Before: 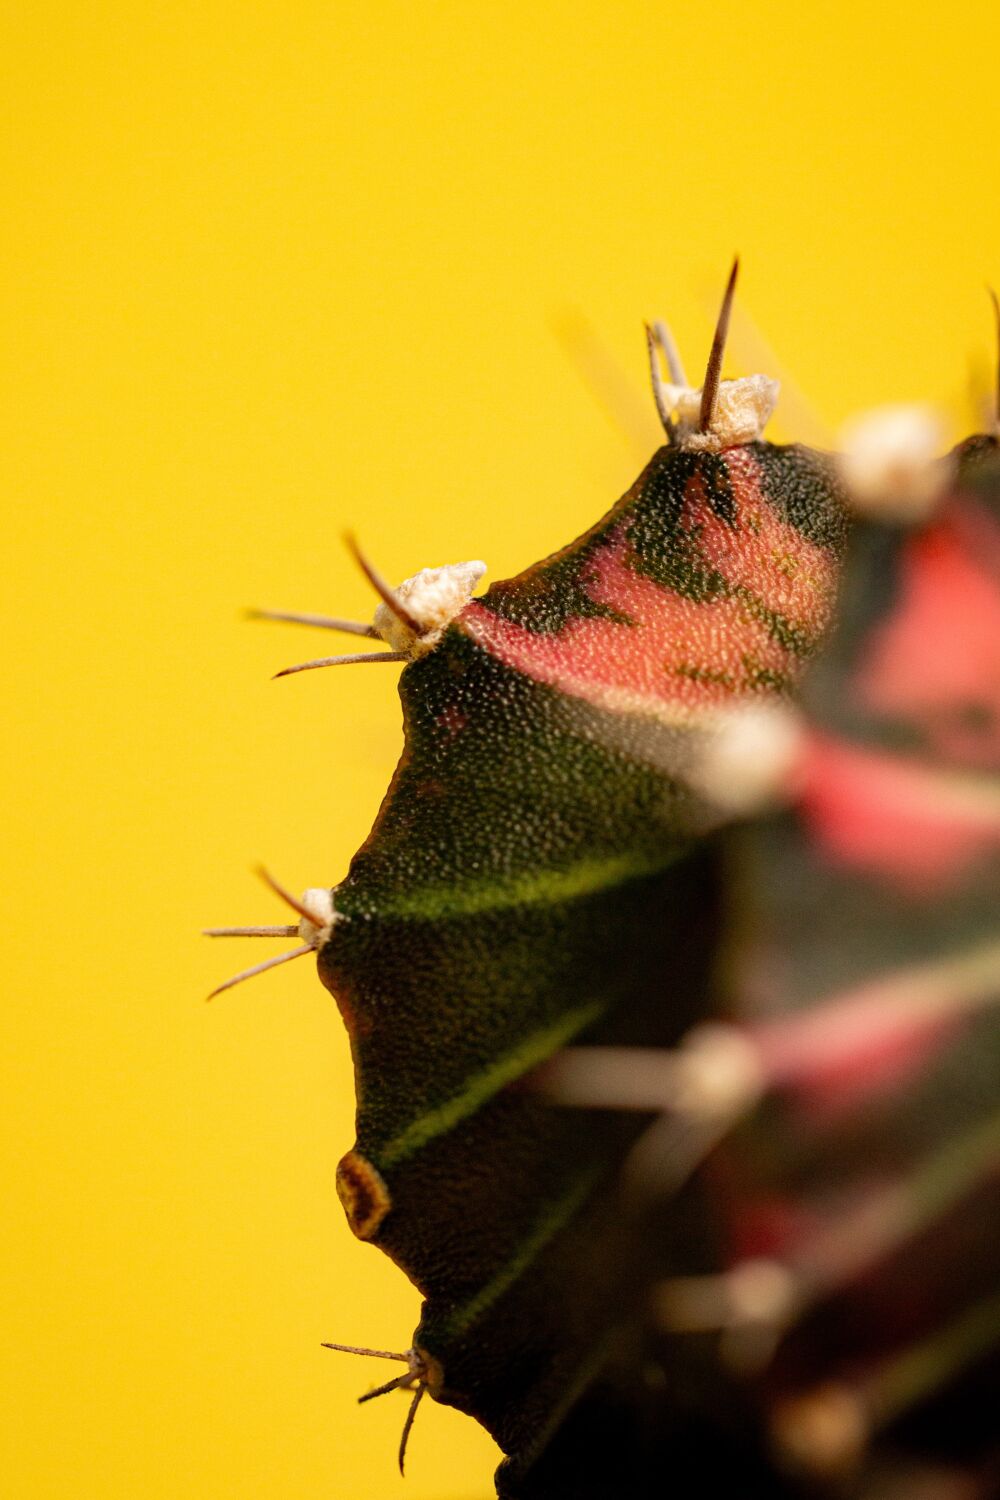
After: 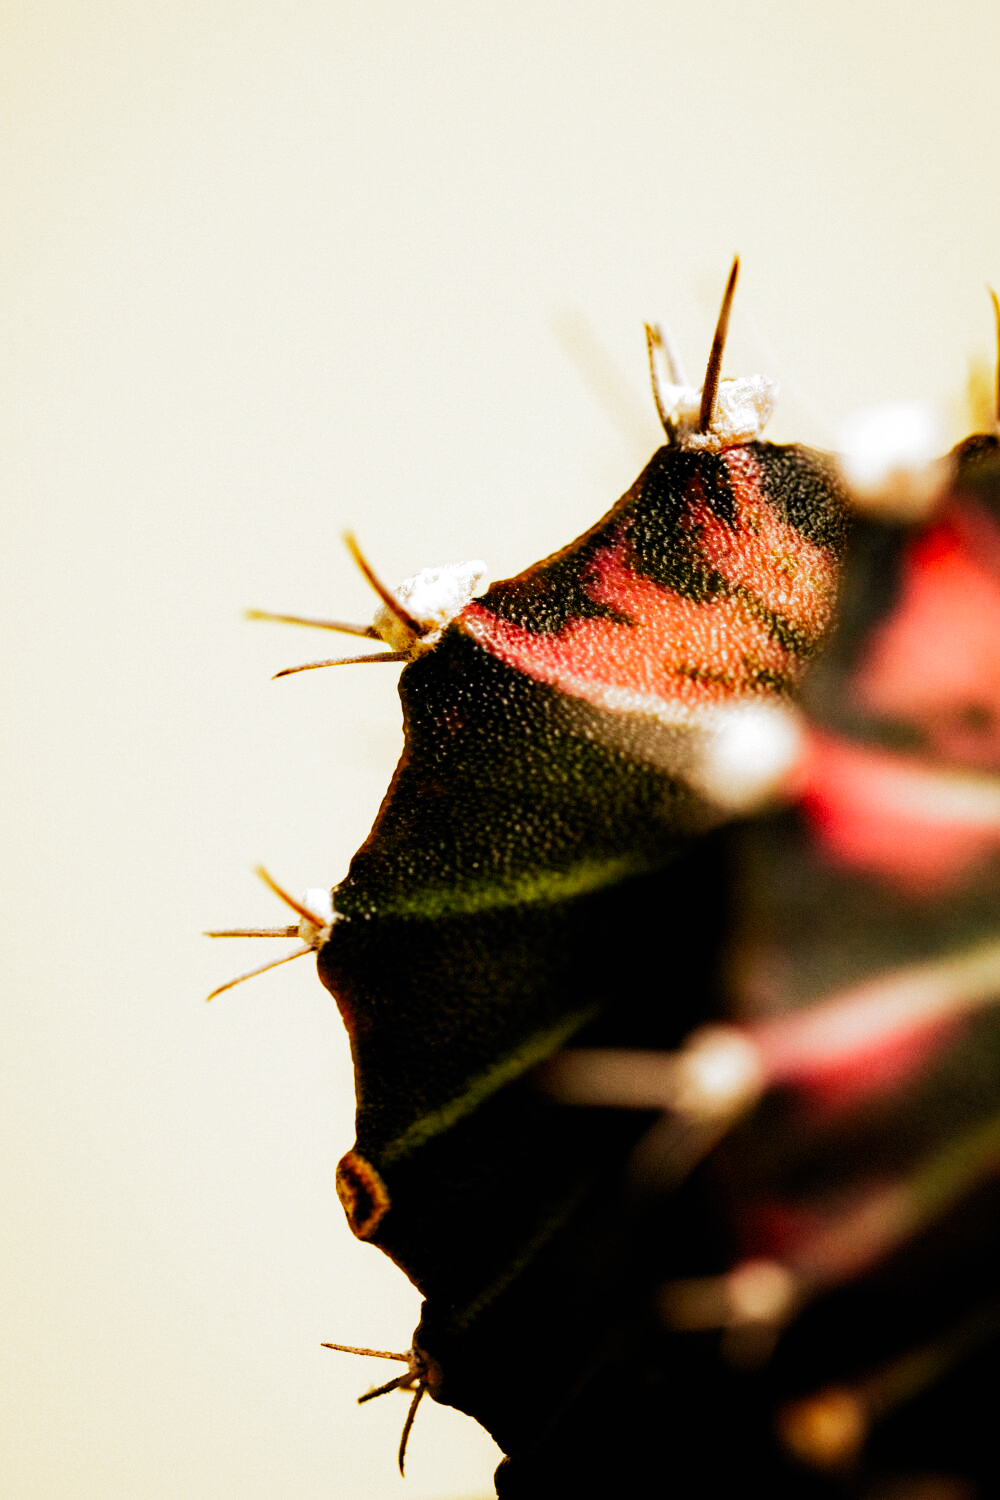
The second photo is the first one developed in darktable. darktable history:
filmic rgb: black relative exposure -6.43 EV, white relative exposure 2.43 EV, threshold 3 EV, hardness 5.27, latitude 0.1%, contrast 1.425, highlights saturation mix 2%, preserve chrominance no, color science v5 (2021), contrast in shadows safe, contrast in highlights safe, enable highlight reconstruction true
tone equalizer: -8 EV -0.417 EV, -7 EV -0.389 EV, -6 EV -0.333 EV, -5 EV -0.222 EV, -3 EV 0.222 EV, -2 EV 0.333 EV, -1 EV 0.389 EV, +0 EV 0.417 EV, edges refinement/feathering 500, mask exposure compensation -1.57 EV, preserve details no
